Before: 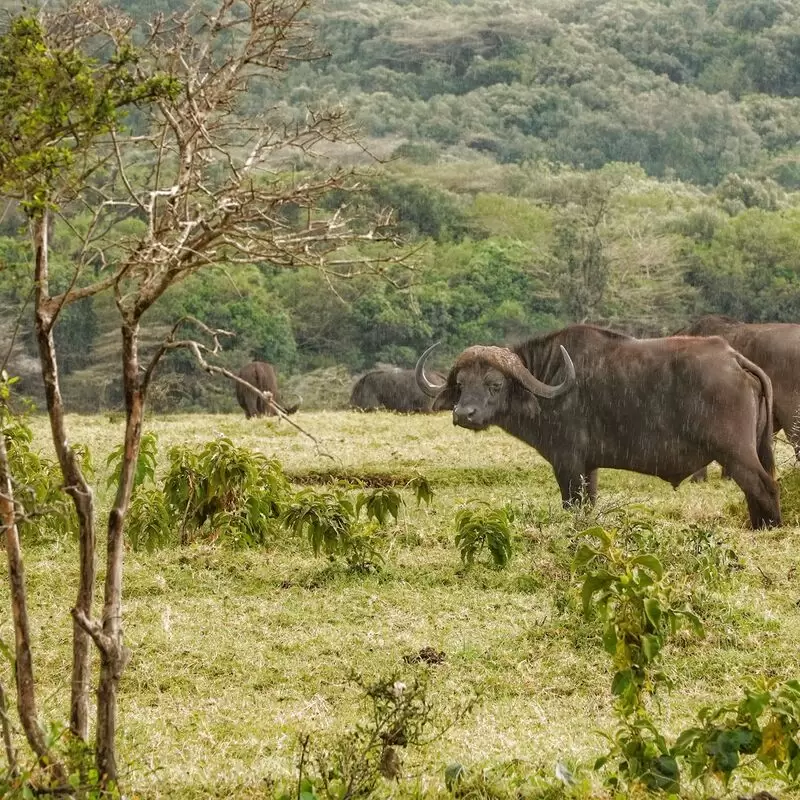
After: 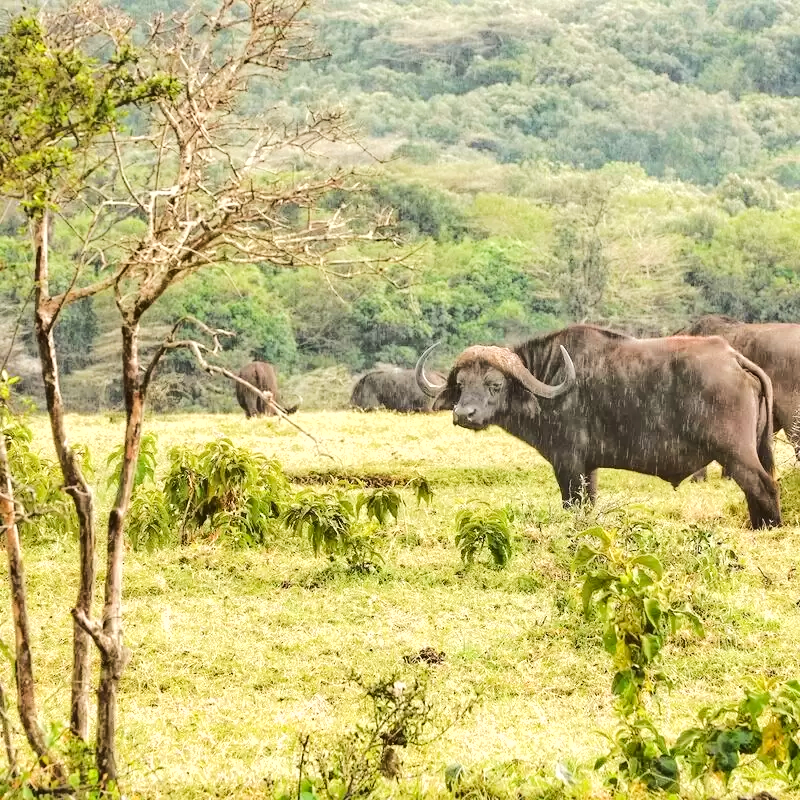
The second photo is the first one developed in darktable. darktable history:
rgb curve: curves: ch0 [(0, 0) (0.284, 0.292) (0.505, 0.644) (1, 1)]; ch1 [(0, 0) (0.284, 0.292) (0.505, 0.644) (1, 1)]; ch2 [(0, 0) (0.284, 0.292) (0.505, 0.644) (1, 1)], compensate middle gray true
shadows and highlights: shadows 29.32, highlights -29.32, low approximation 0.01, soften with gaussian
exposure: black level correction 0, exposure 0.7 EV, compensate exposure bias true, compensate highlight preservation false
